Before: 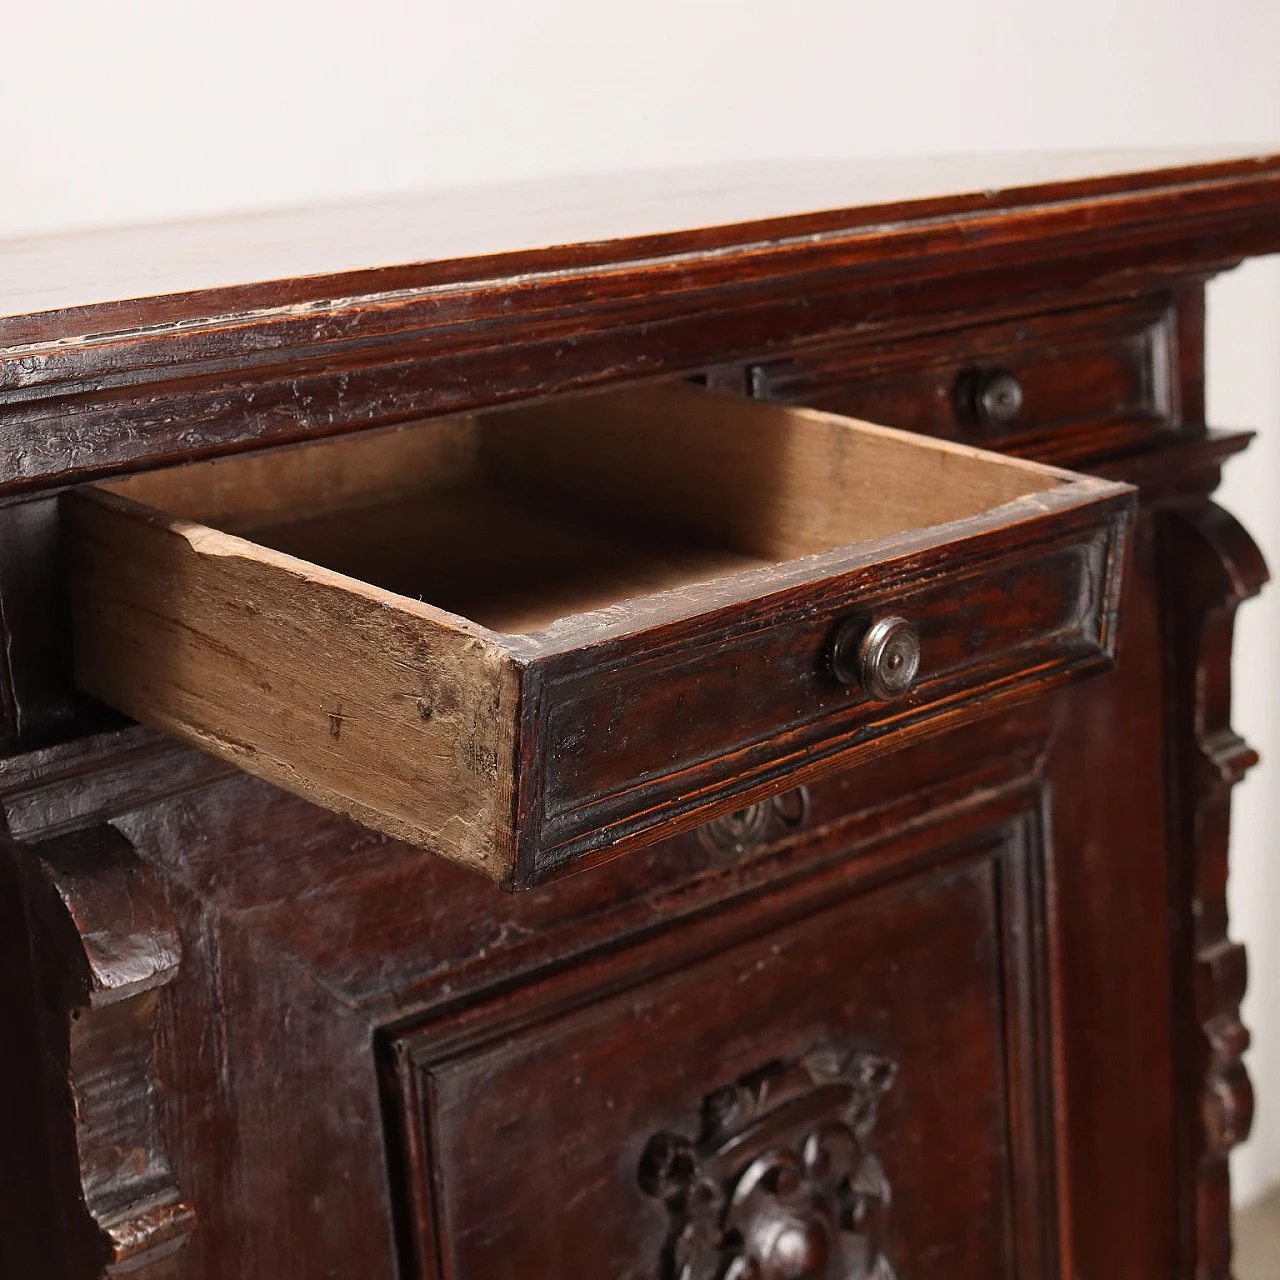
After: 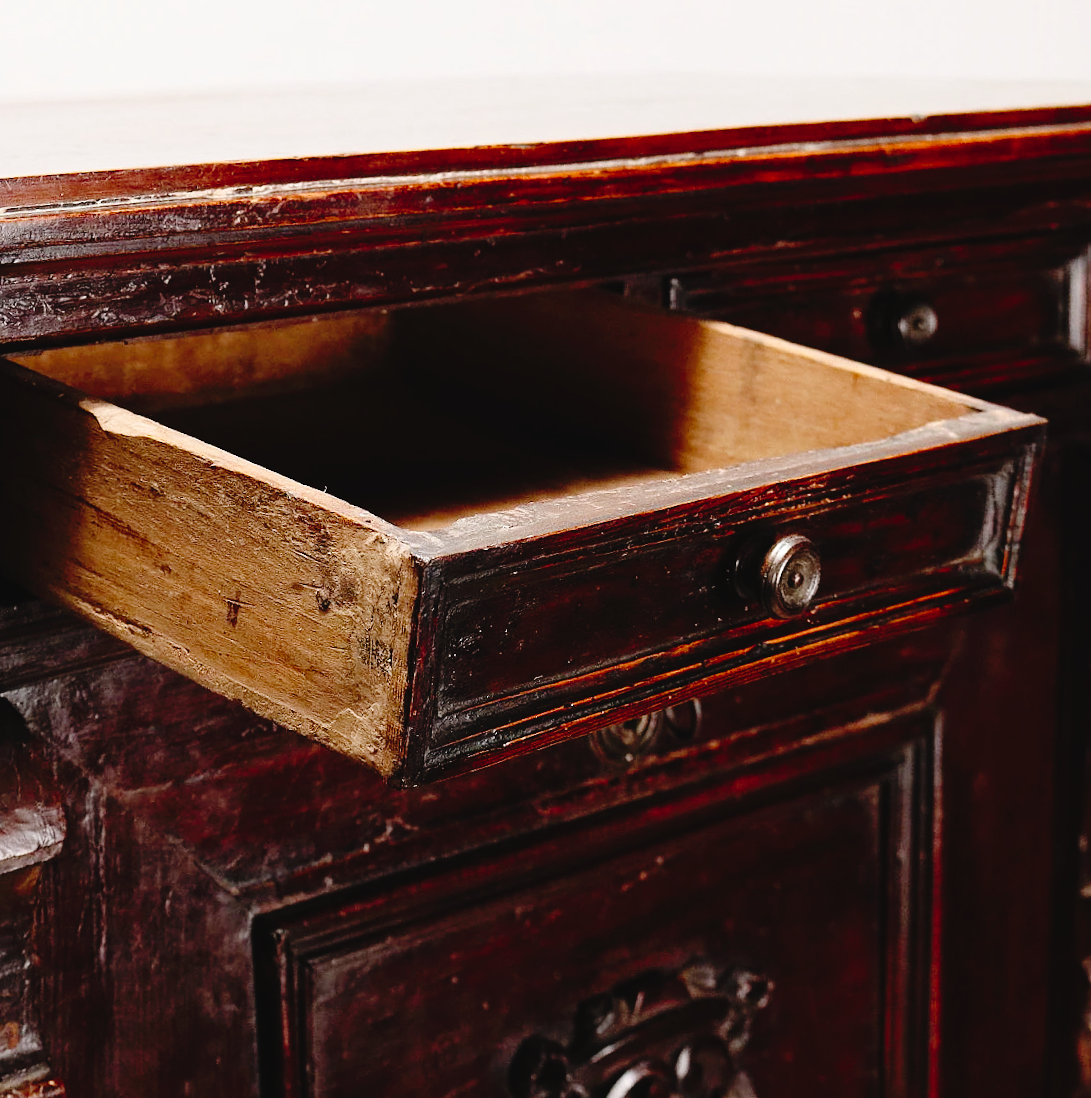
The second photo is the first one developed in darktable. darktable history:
crop and rotate: angle -3.31°, left 5.325%, top 5.167%, right 4.629%, bottom 4.227%
tone curve: curves: ch0 [(0, 0) (0.003, 0.03) (0.011, 0.03) (0.025, 0.033) (0.044, 0.035) (0.069, 0.04) (0.1, 0.046) (0.136, 0.052) (0.177, 0.08) (0.224, 0.121) (0.277, 0.225) (0.335, 0.343) (0.399, 0.456) (0.468, 0.555) (0.543, 0.647) (0.623, 0.732) (0.709, 0.808) (0.801, 0.886) (0.898, 0.947) (1, 1)], preserve colors none
